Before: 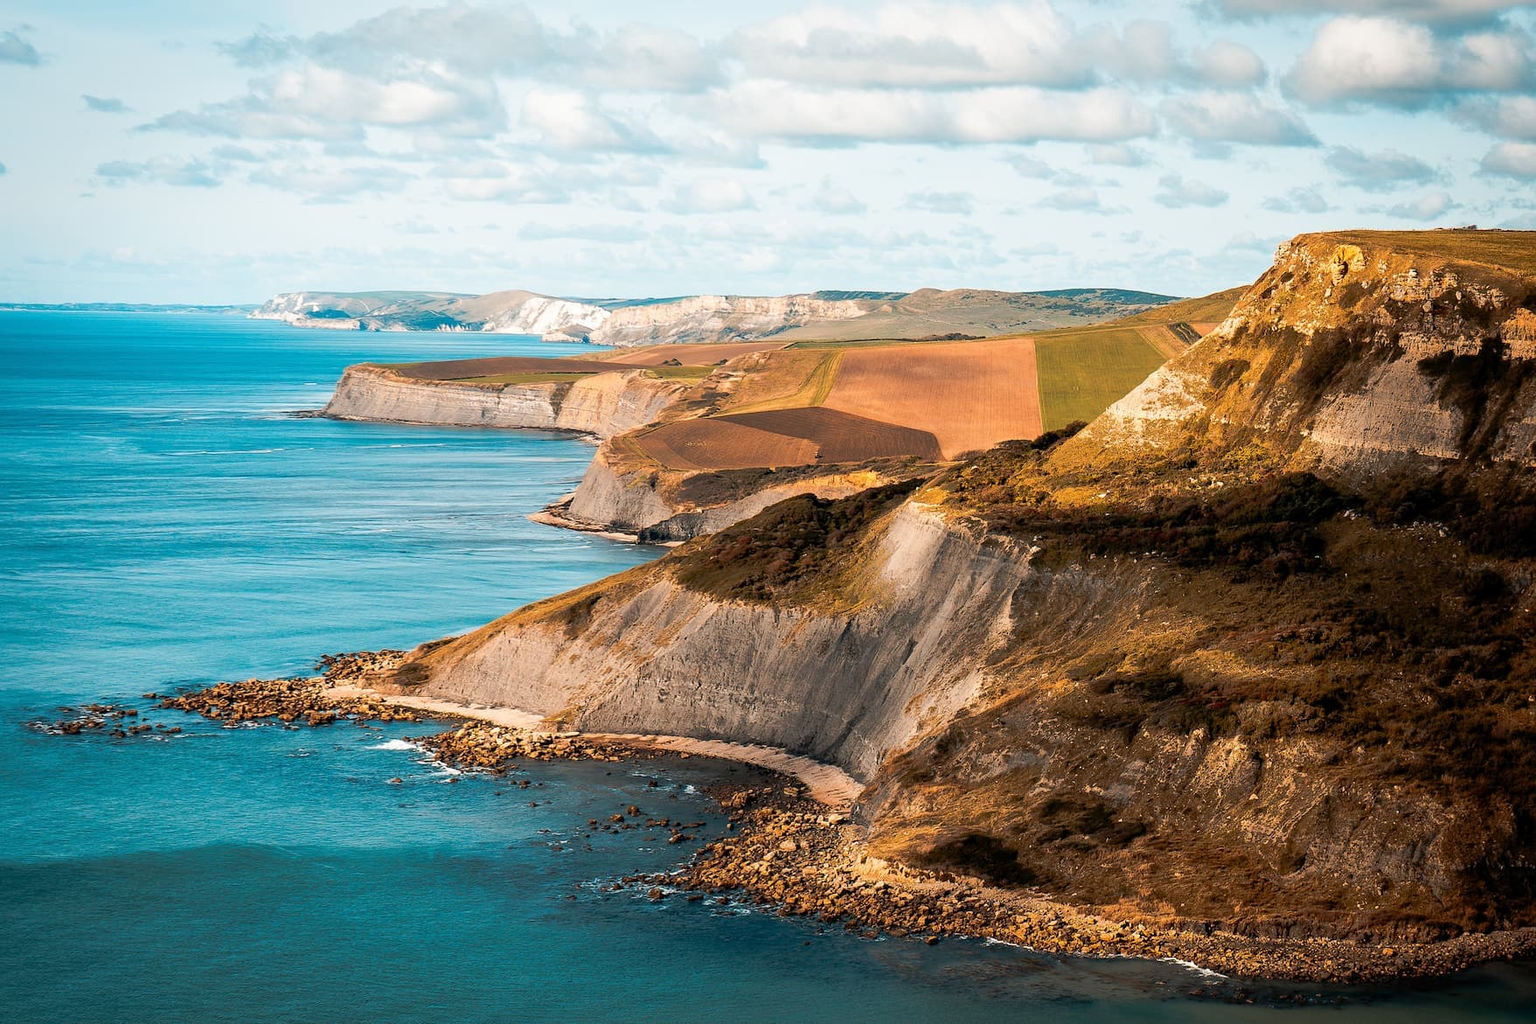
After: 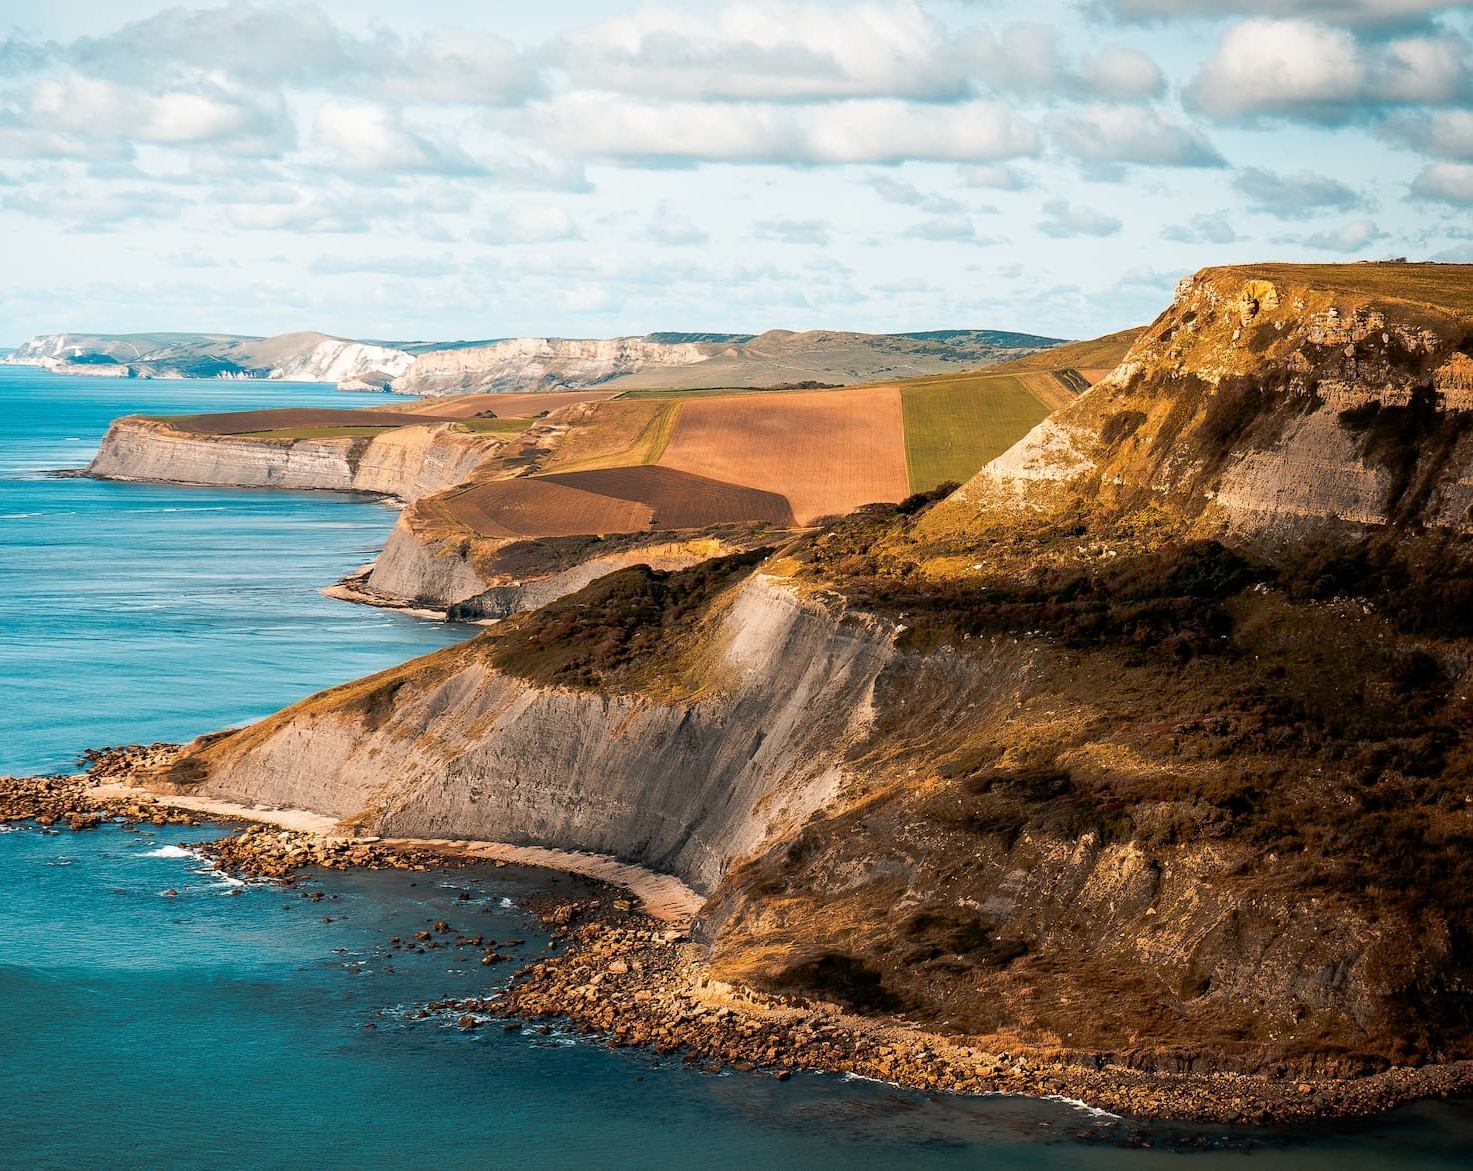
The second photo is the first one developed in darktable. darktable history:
crop: left 16.145%
base curve: curves: ch0 [(0, 0) (0.303, 0.277) (1, 1)]
